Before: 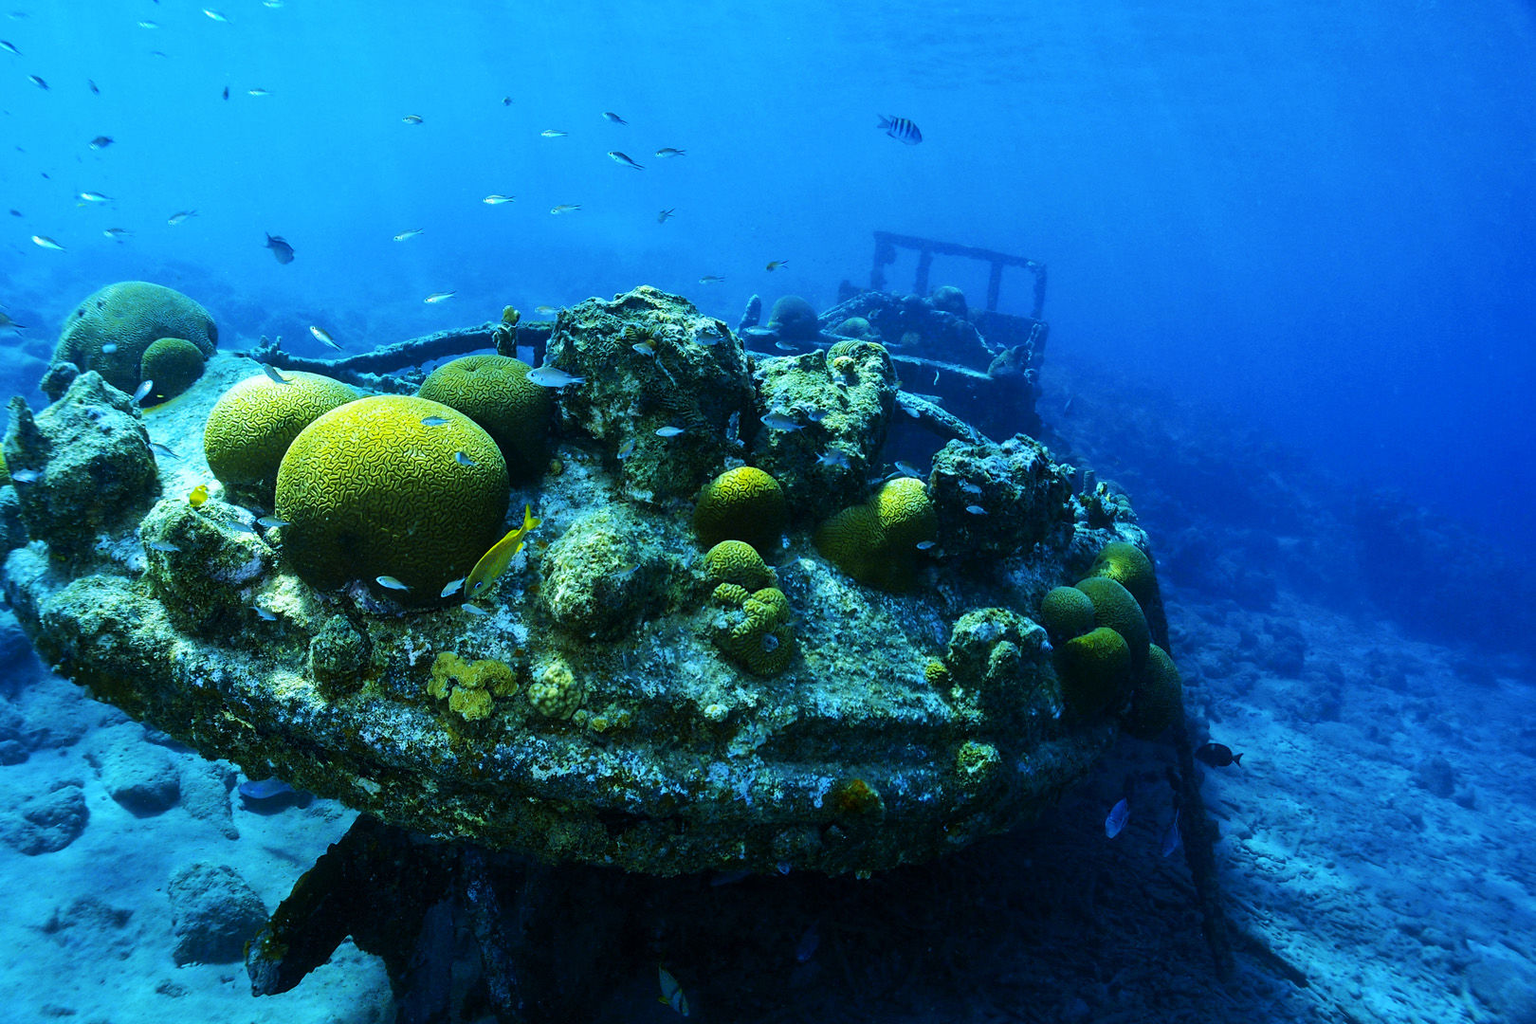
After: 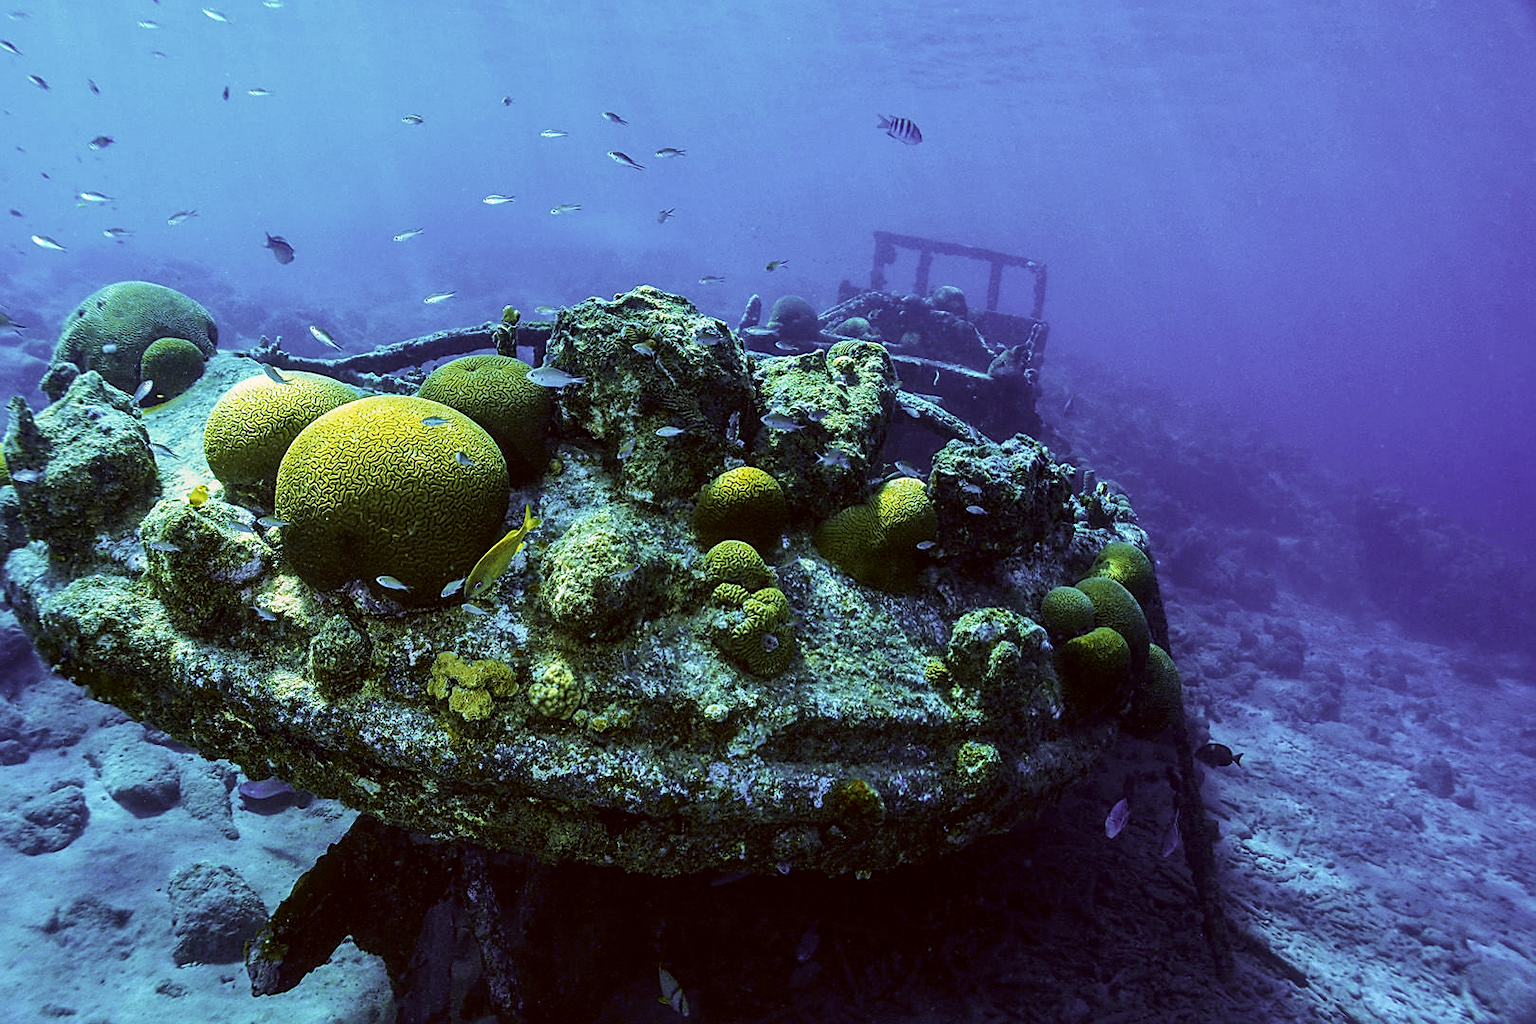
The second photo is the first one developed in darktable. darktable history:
color correction: highlights a* 10.21, highlights b* 9.79, shadows a* 8.61, shadows b* 7.88, saturation 0.8
velvia: on, module defaults
sharpen: on, module defaults
local contrast: on, module defaults
